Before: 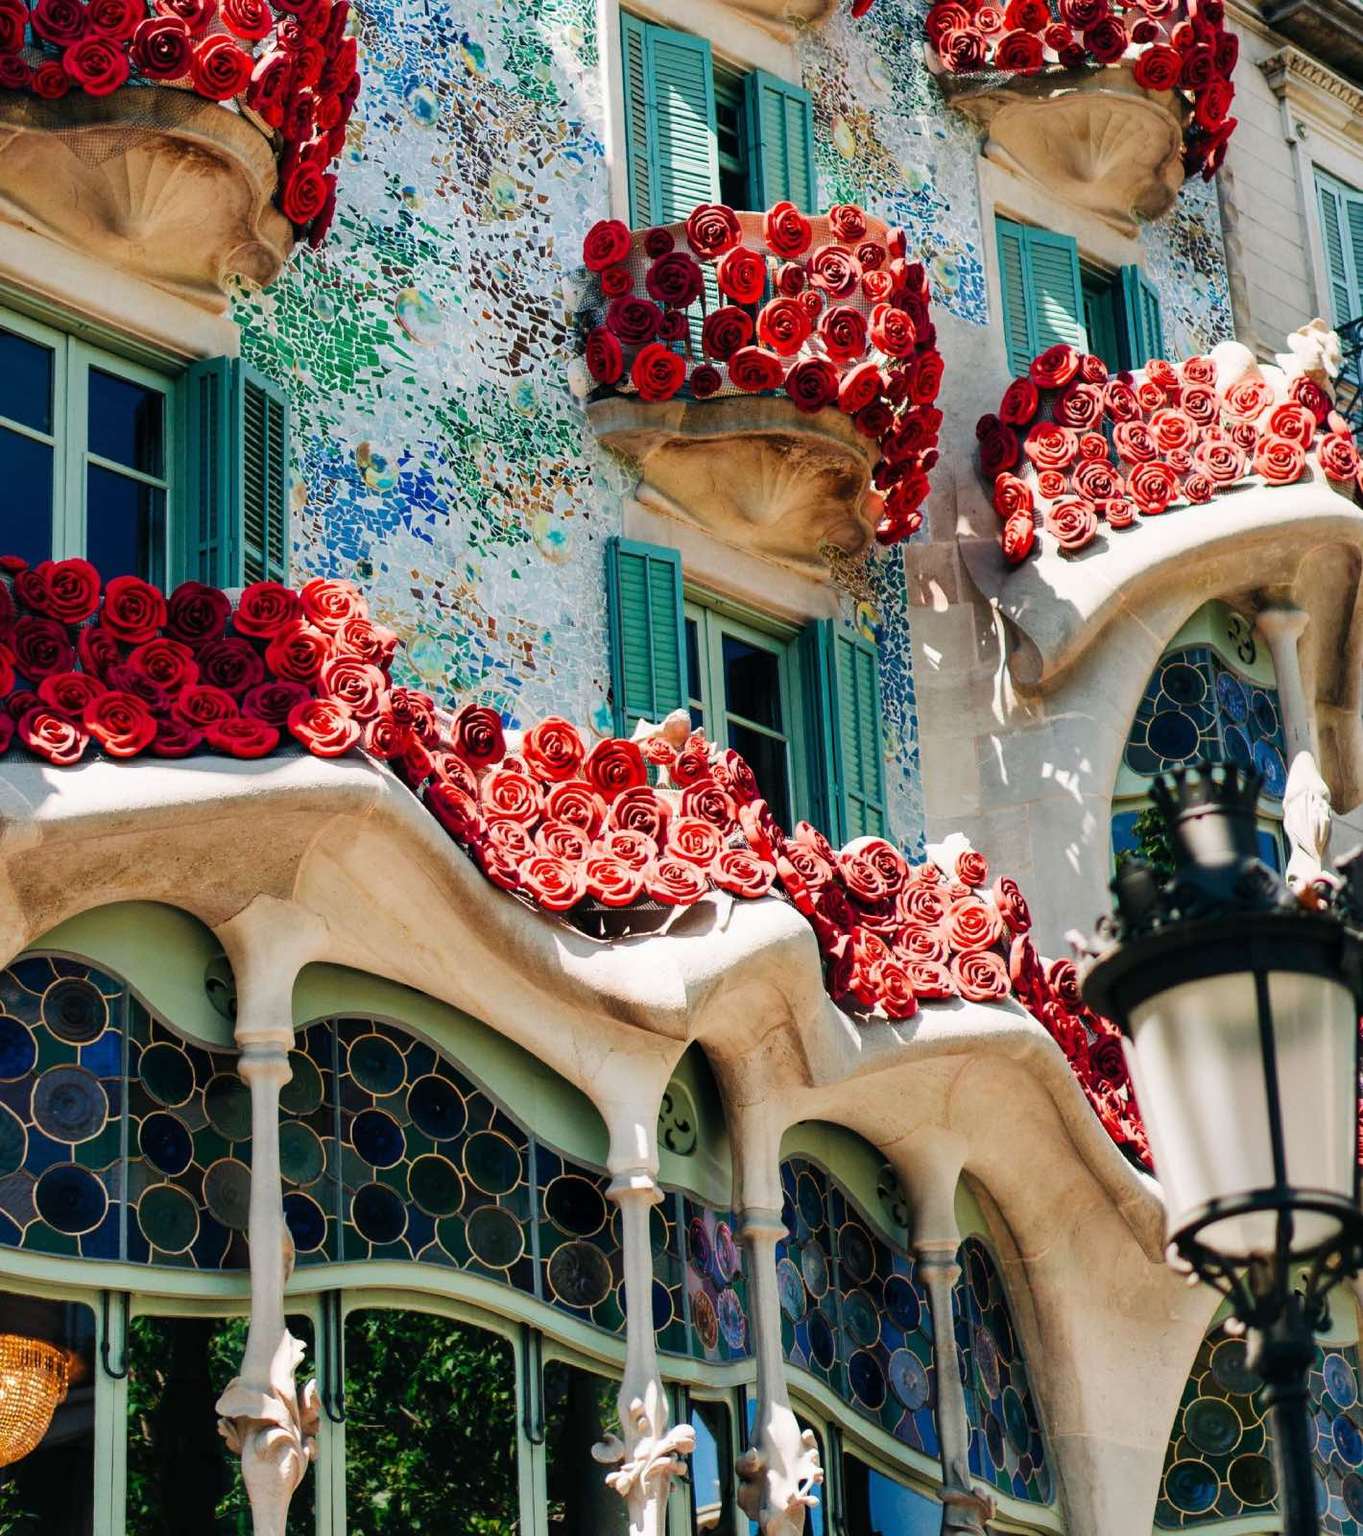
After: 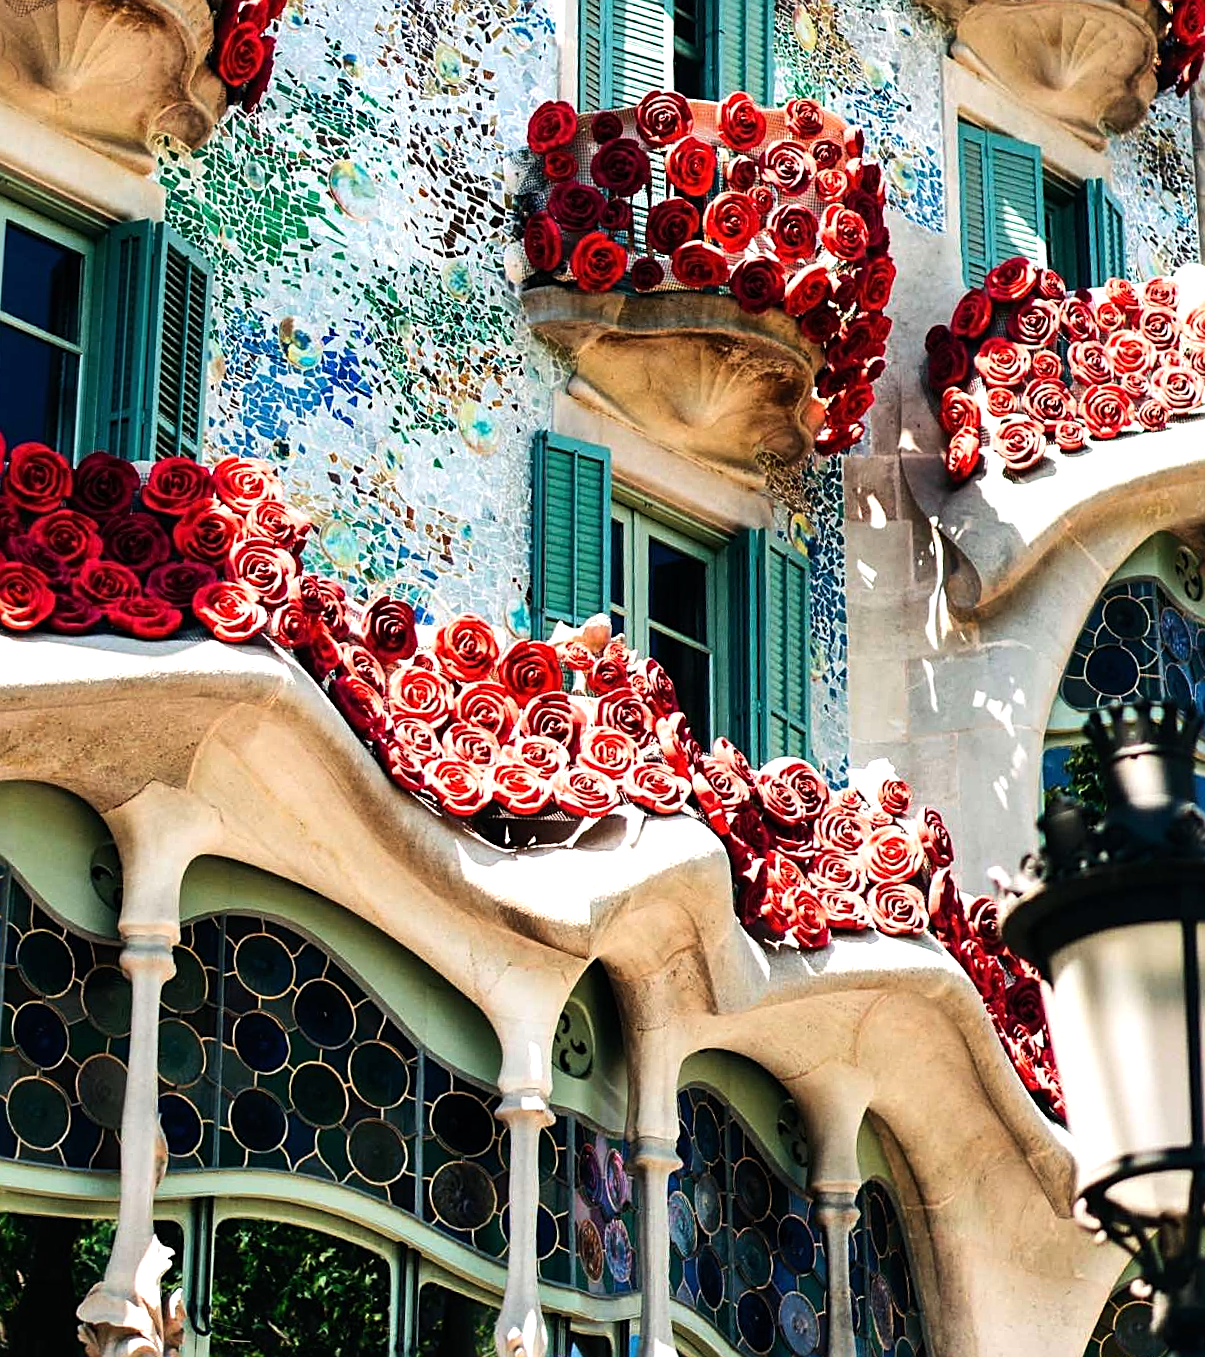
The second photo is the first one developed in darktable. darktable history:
crop and rotate: angle -3.27°, left 5.211%, top 5.211%, right 4.607%, bottom 4.607%
sharpen: on, module defaults
tone equalizer: -8 EV -0.75 EV, -7 EV -0.7 EV, -6 EV -0.6 EV, -5 EV -0.4 EV, -3 EV 0.4 EV, -2 EV 0.6 EV, -1 EV 0.7 EV, +0 EV 0.75 EV, edges refinement/feathering 500, mask exposure compensation -1.57 EV, preserve details no
